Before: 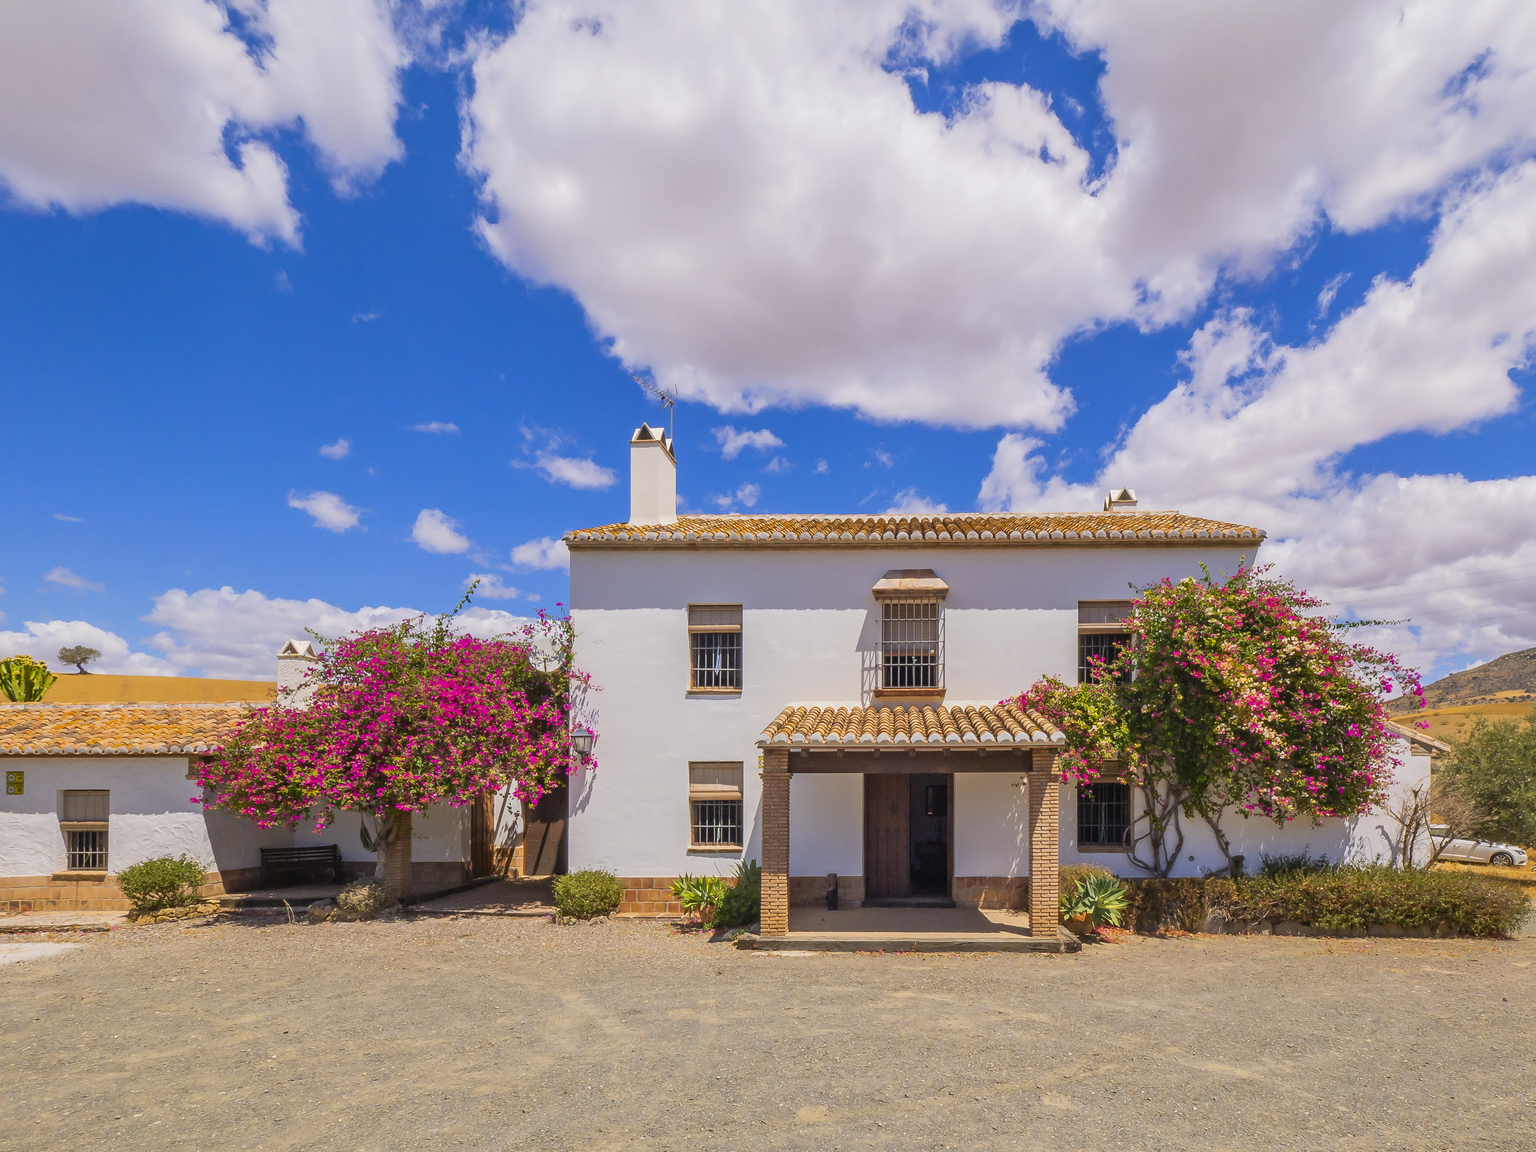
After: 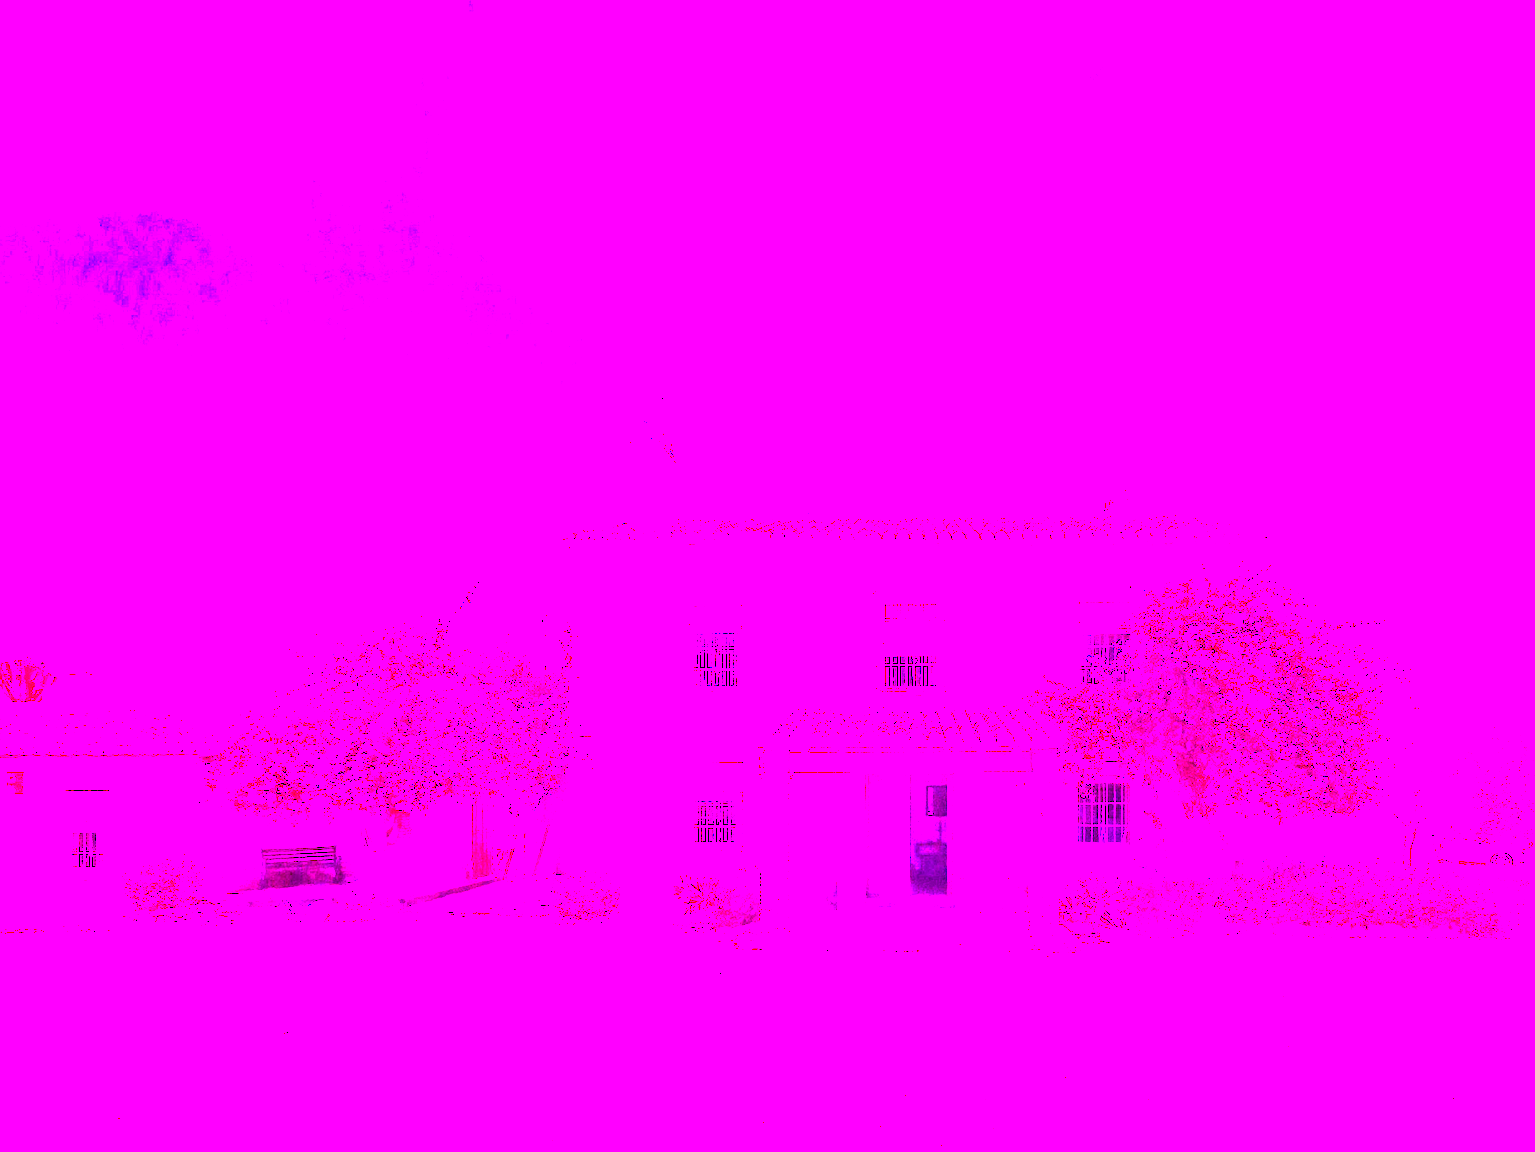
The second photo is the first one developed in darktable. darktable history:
white balance: red 8, blue 8
color correction: highlights a* 15.46, highlights b* -20.56
levels: levels [0.016, 0.484, 0.953]
